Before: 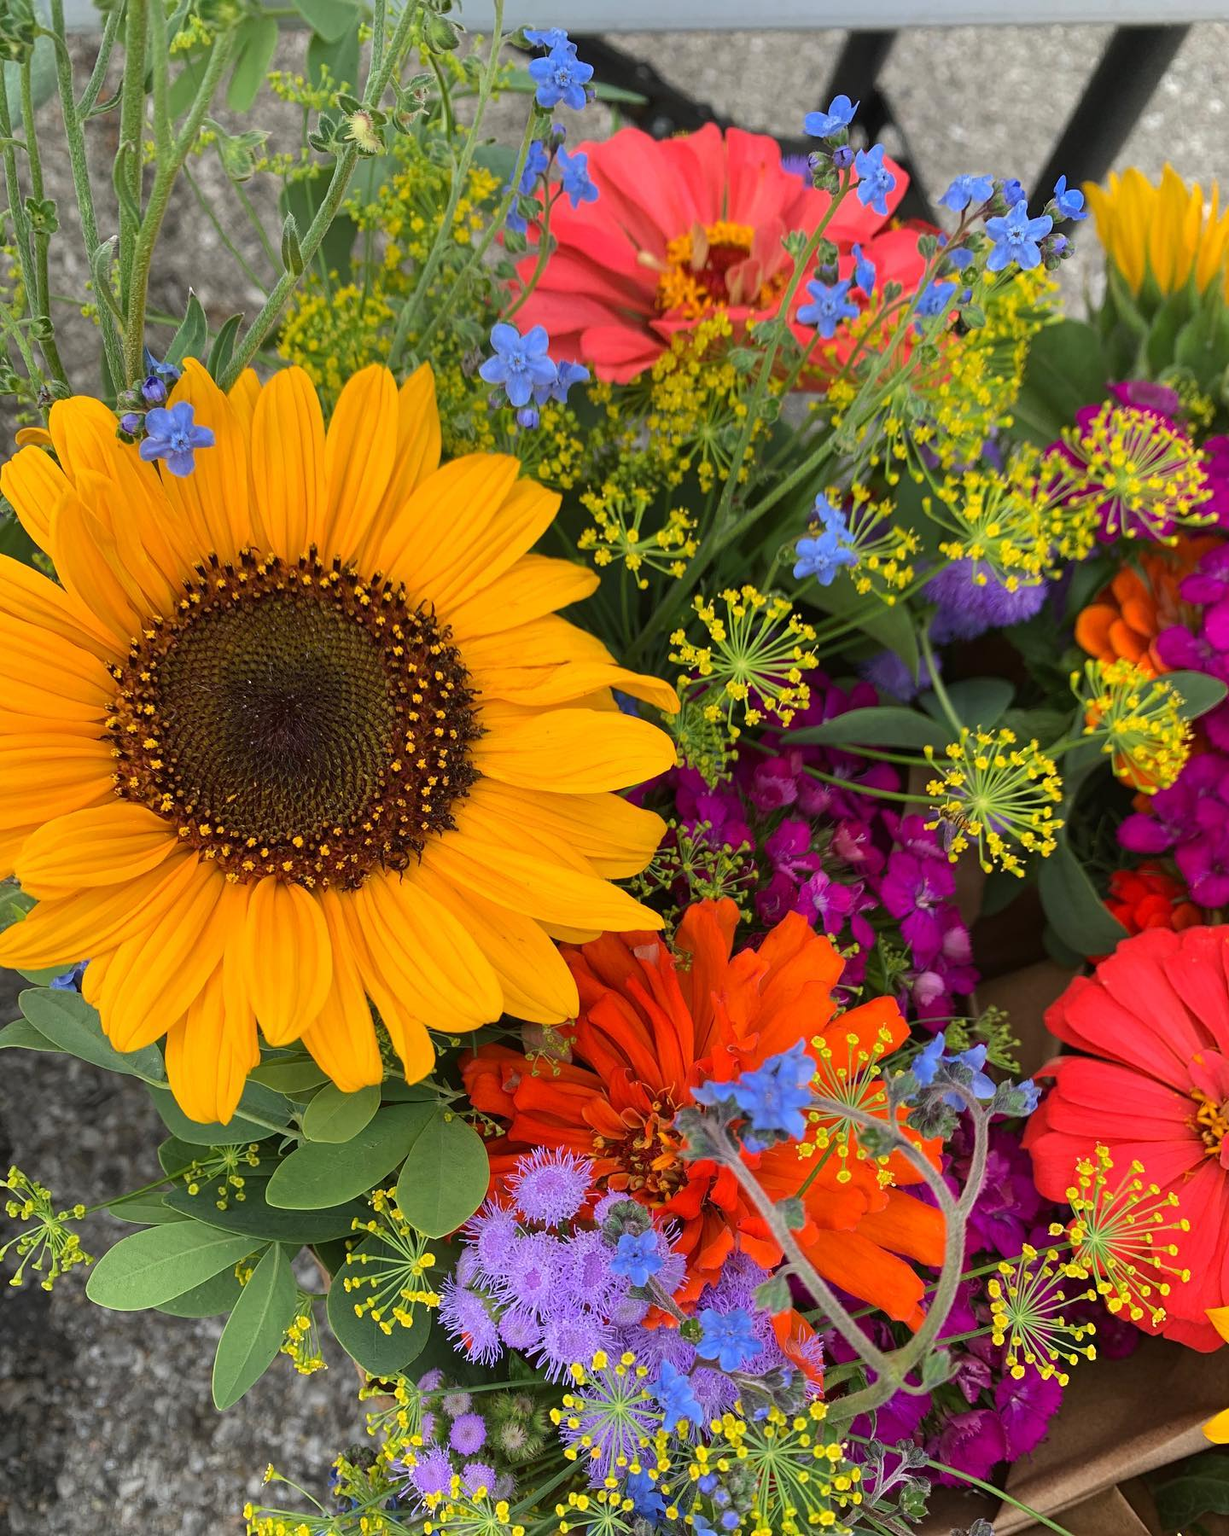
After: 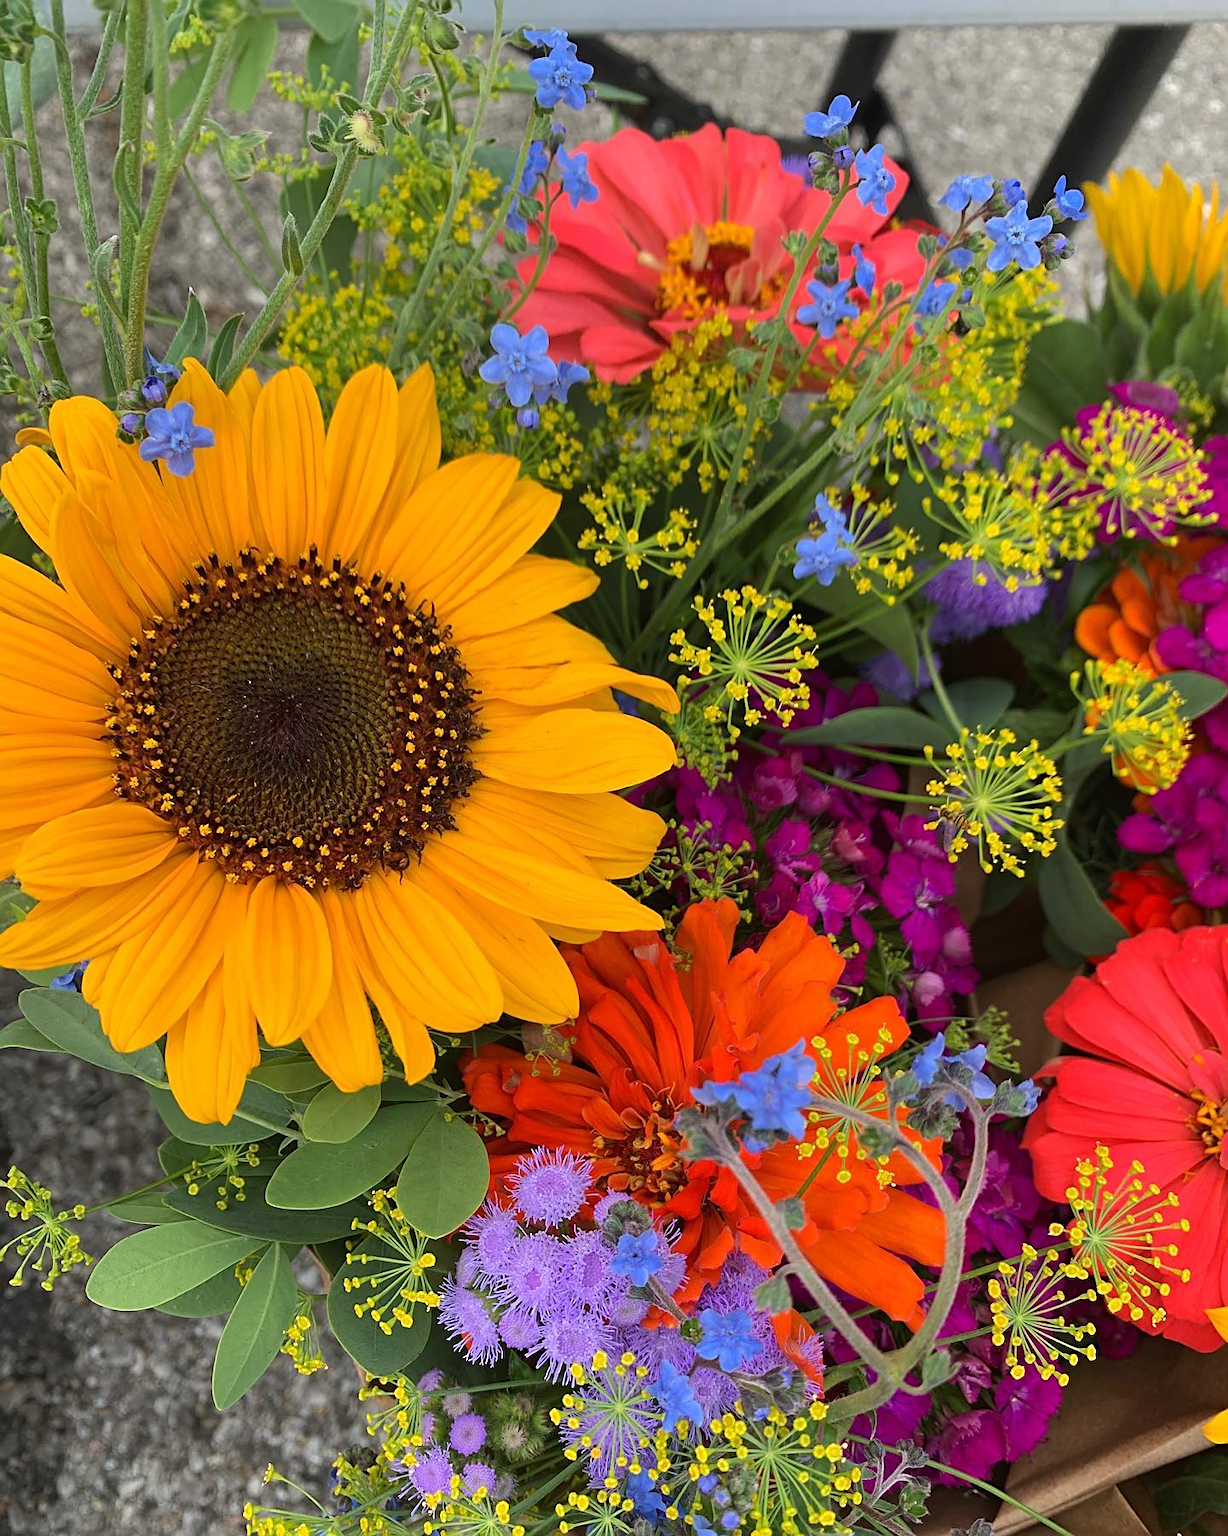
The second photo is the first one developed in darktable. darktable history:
sharpen: on, module defaults
contrast equalizer: y [[0.5 ×4, 0.467, 0.376], [0.5 ×6], [0.5 ×6], [0 ×6], [0 ×6]]
